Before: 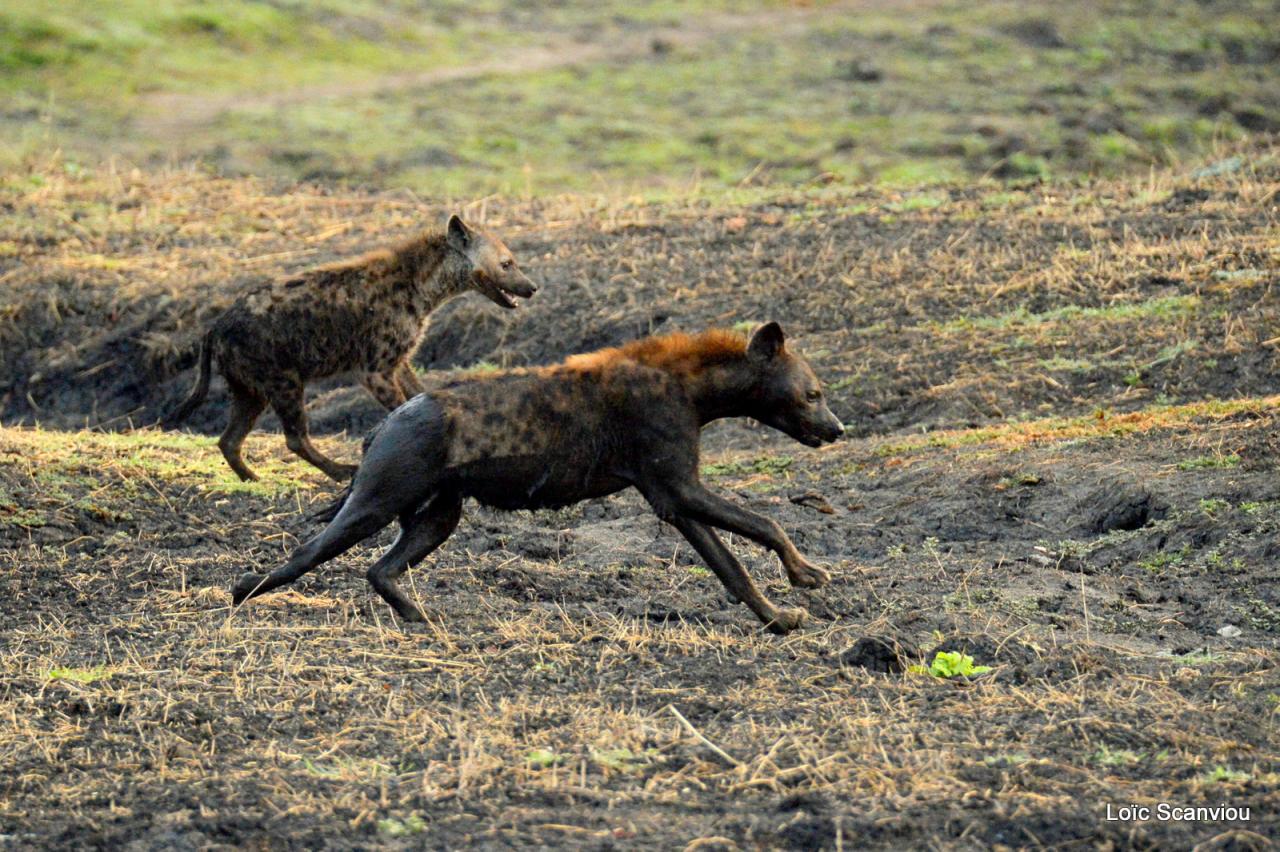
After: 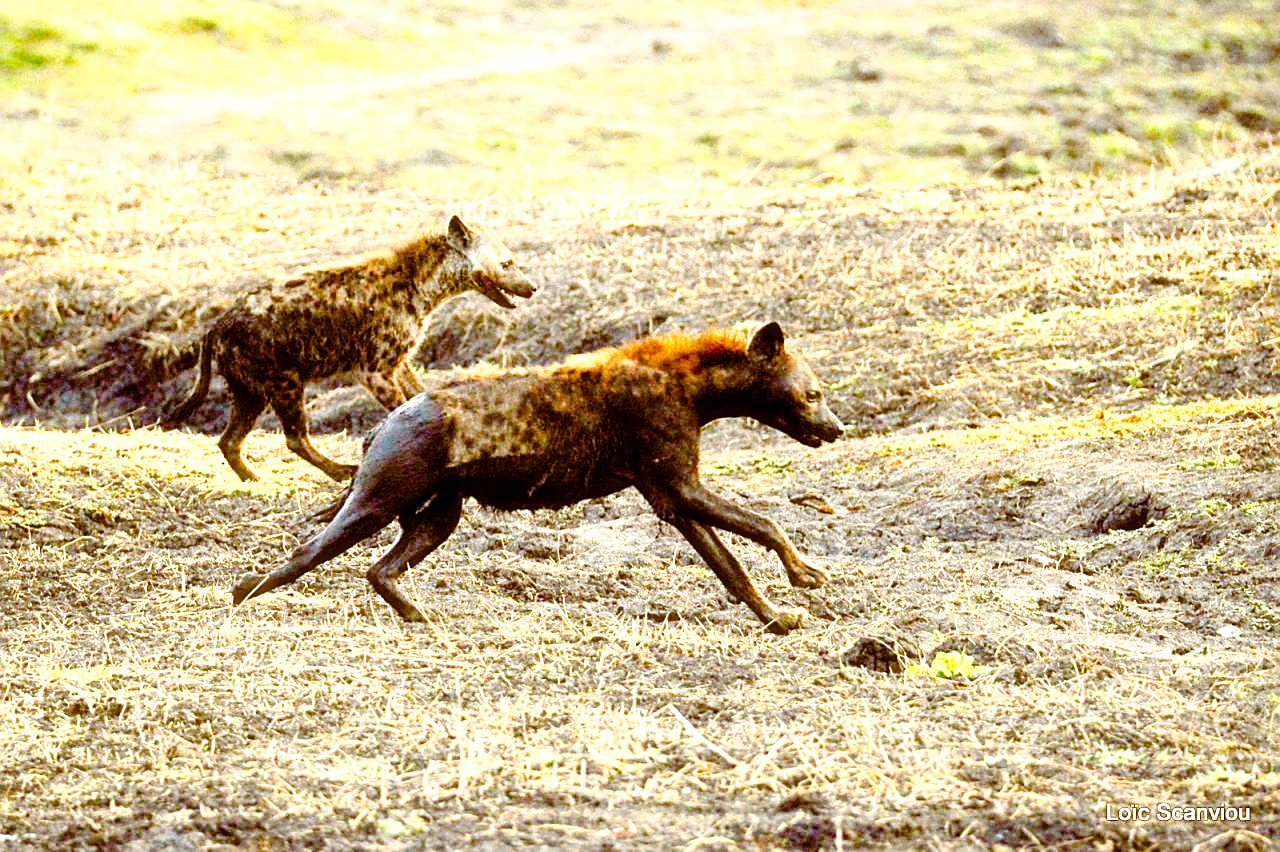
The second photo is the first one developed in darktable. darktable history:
color balance rgb: power › chroma 0.245%, power › hue 61°, global offset › chroma 0.401%, global offset › hue 35.02°, perceptual saturation grading › global saturation 20%, perceptual saturation grading › highlights -14.369%, perceptual saturation grading › shadows 49.571%
sharpen: on, module defaults
tone curve: curves: ch0 [(0, 0) (0.003, 0.003) (0.011, 0.005) (0.025, 0.008) (0.044, 0.012) (0.069, 0.02) (0.1, 0.031) (0.136, 0.047) (0.177, 0.088) (0.224, 0.141) (0.277, 0.222) (0.335, 0.32) (0.399, 0.425) (0.468, 0.524) (0.543, 0.623) (0.623, 0.716) (0.709, 0.796) (0.801, 0.88) (0.898, 0.959) (1, 1)], preserve colors none
exposure: black level correction 0, exposure 1.199 EV, compensate highlight preservation false
haze removal: strength -0.101, compatibility mode true, adaptive false
